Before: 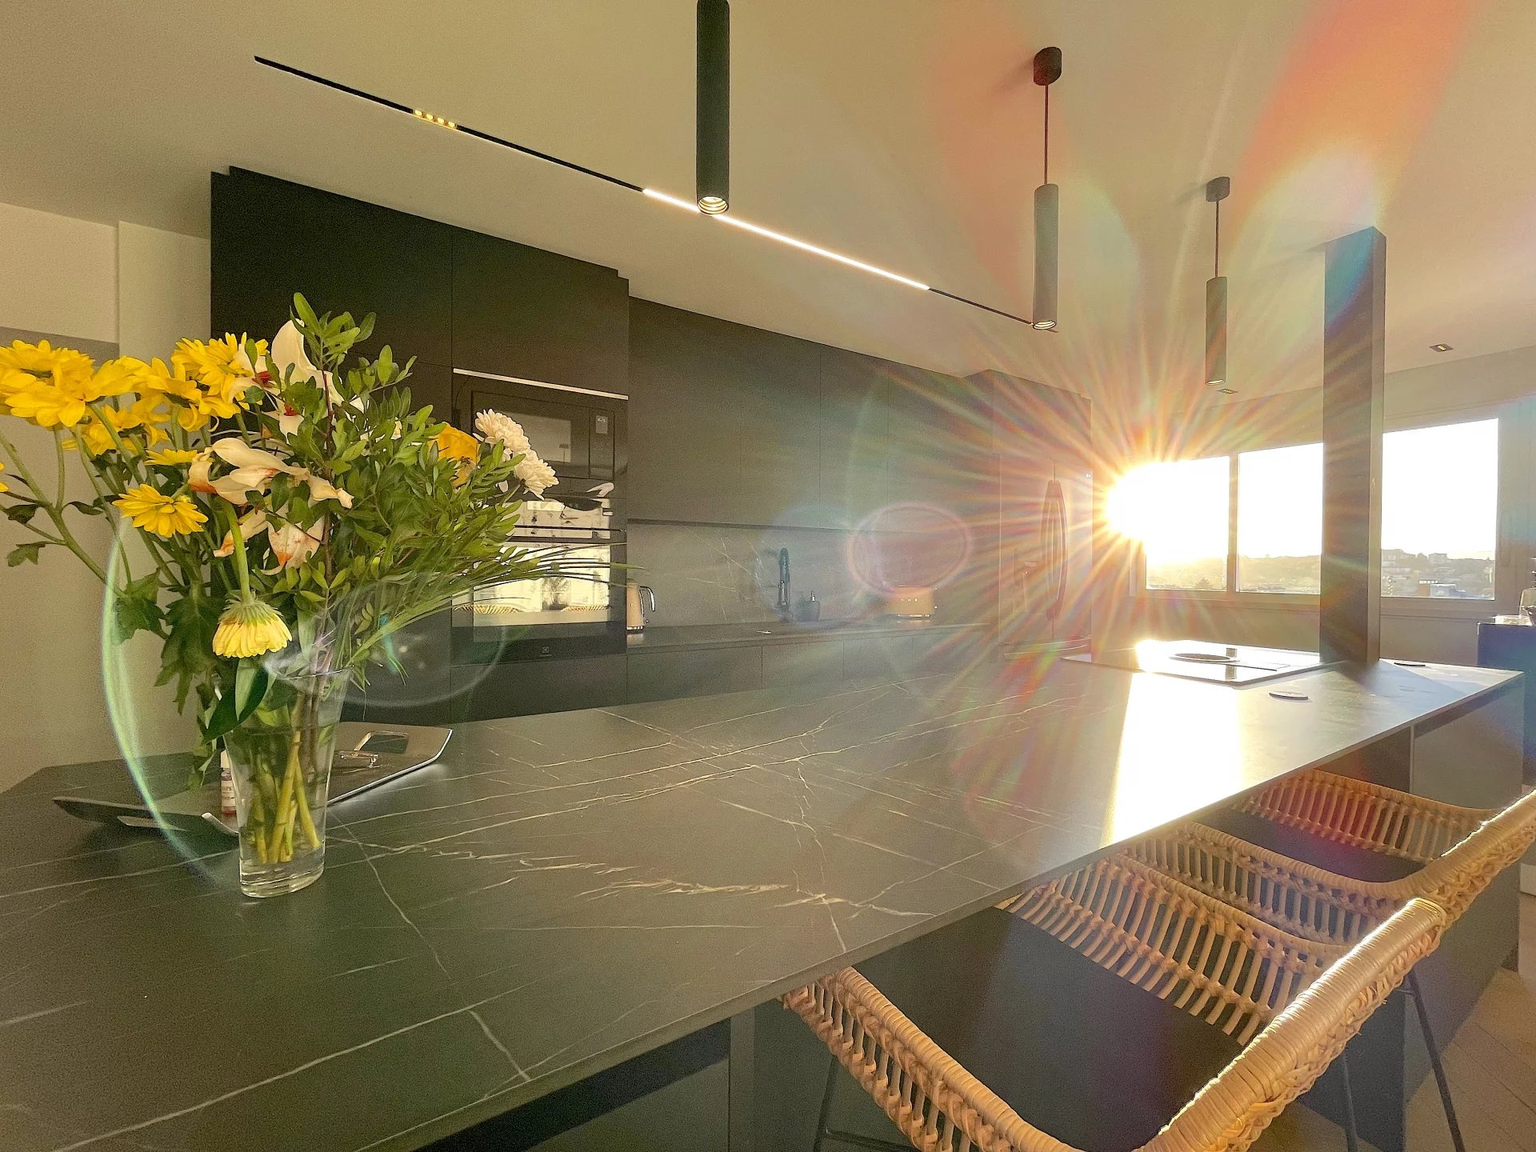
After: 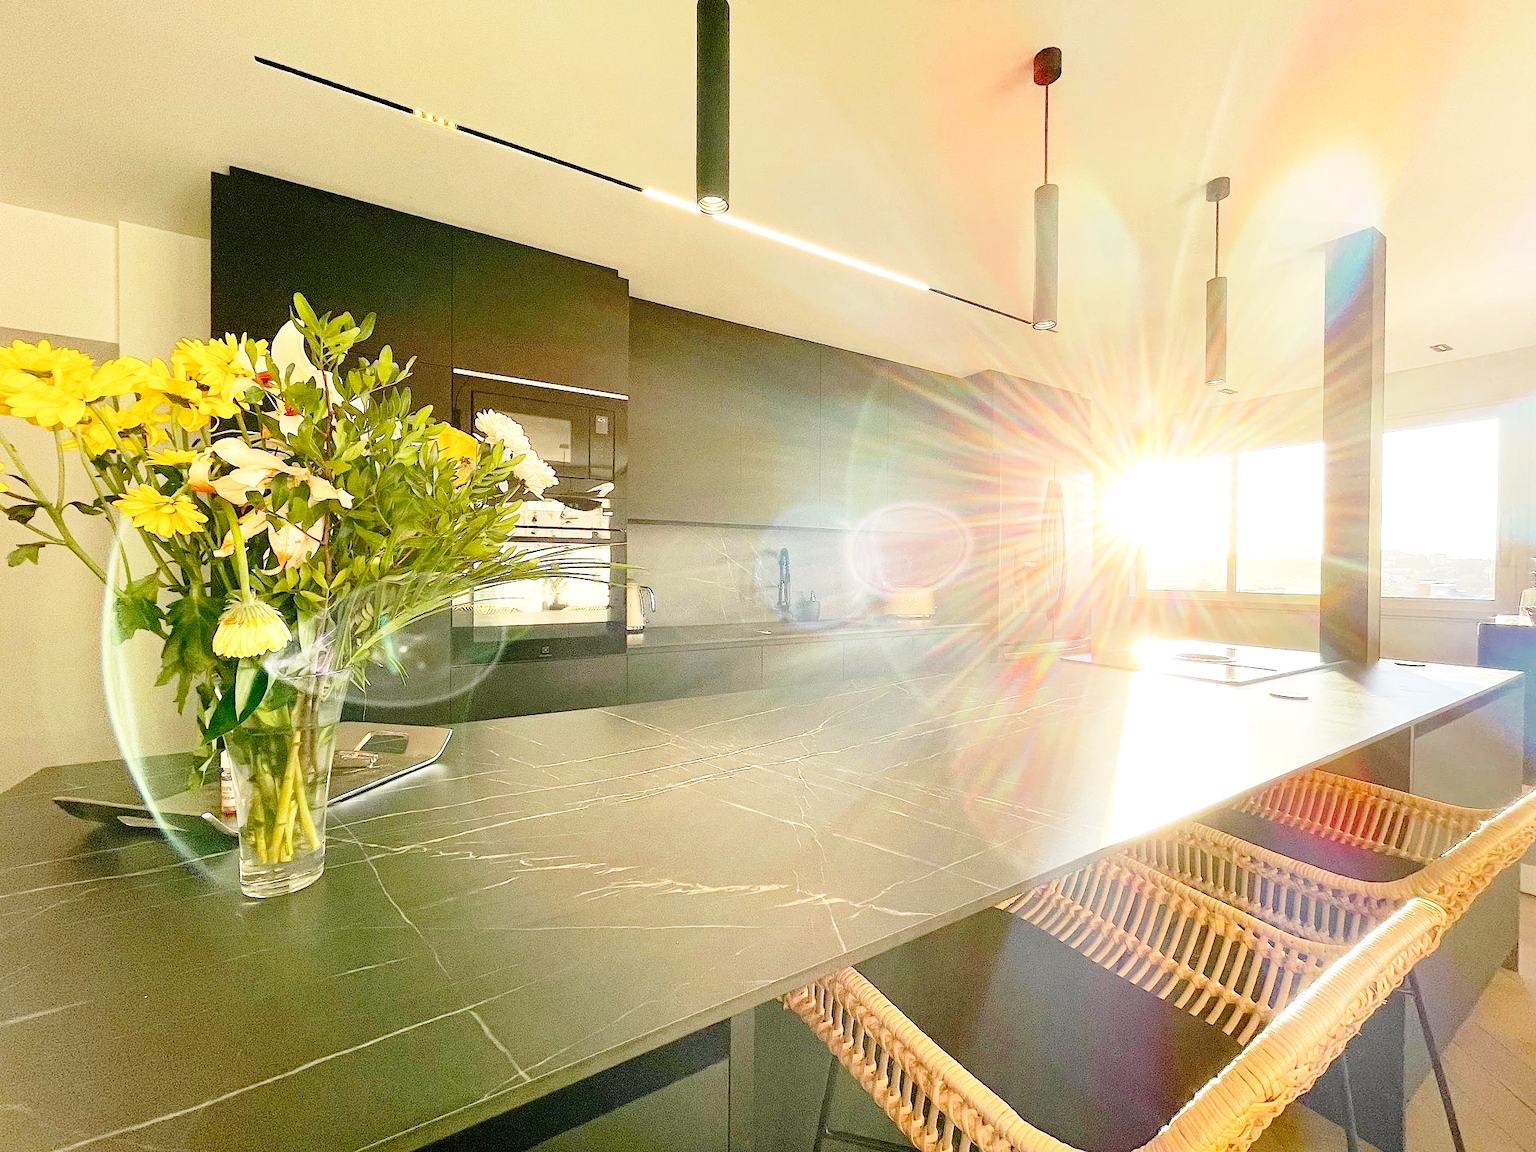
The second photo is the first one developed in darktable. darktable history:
exposure: black level correction 0.001, exposure 0.5 EV, compensate exposure bias true, compensate highlight preservation false
base curve: curves: ch0 [(0, 0) (0.028, 0.03) (0.121, 0.232) (0.46, 0.748) (0.859, 0.968) (1, 1)], preserve colors none
